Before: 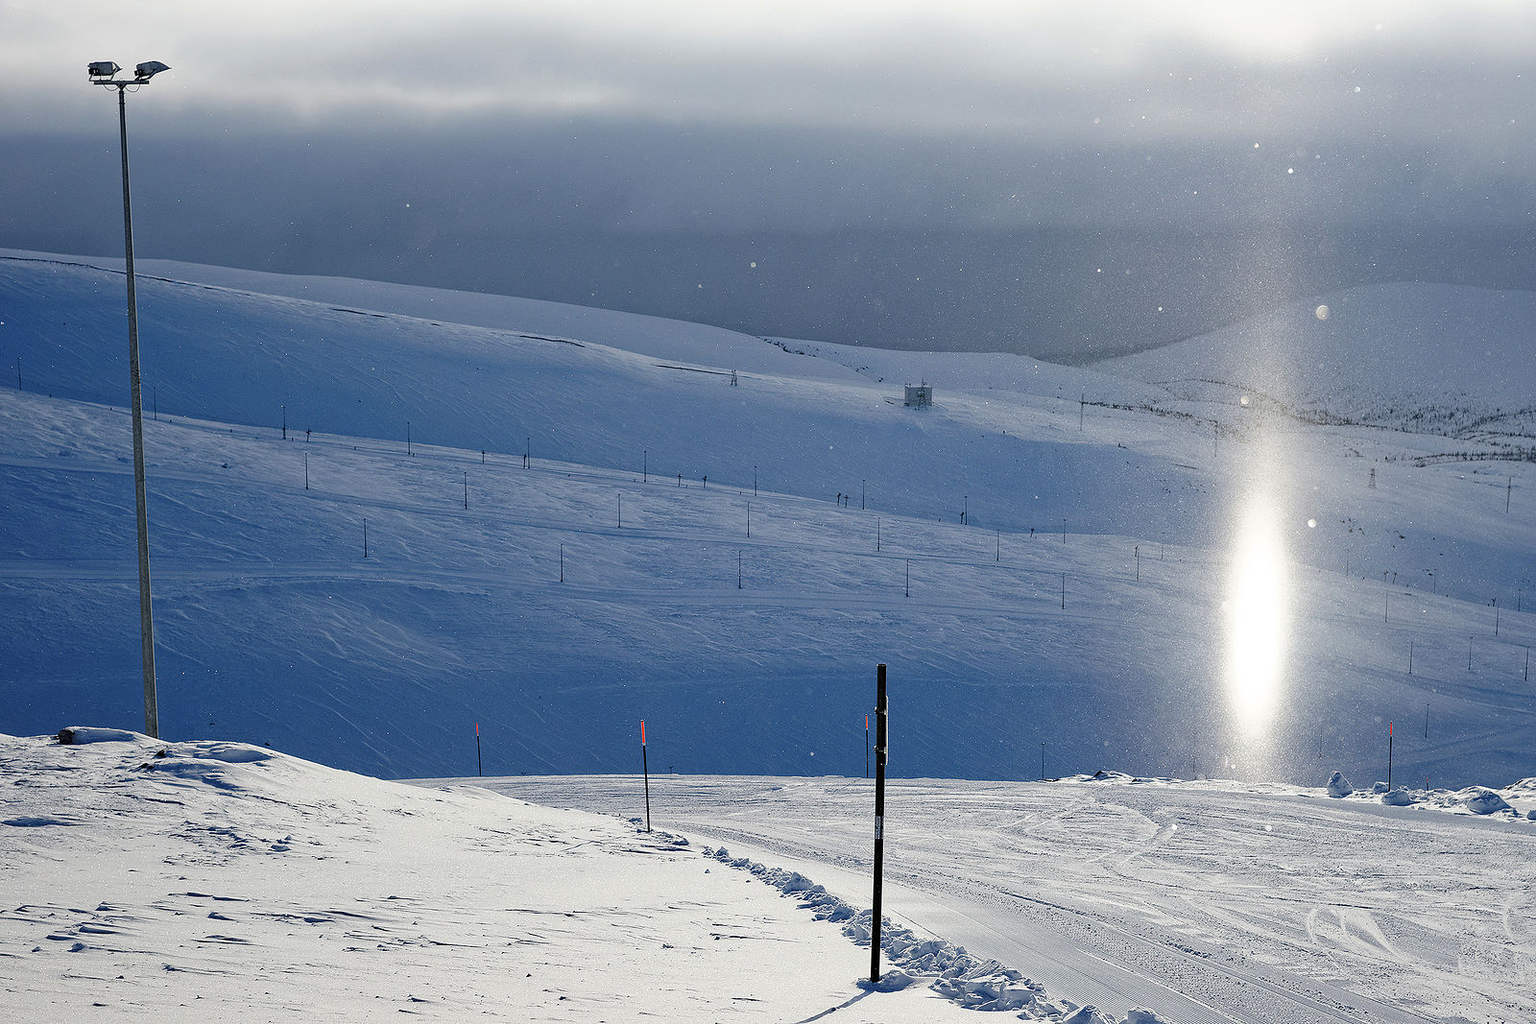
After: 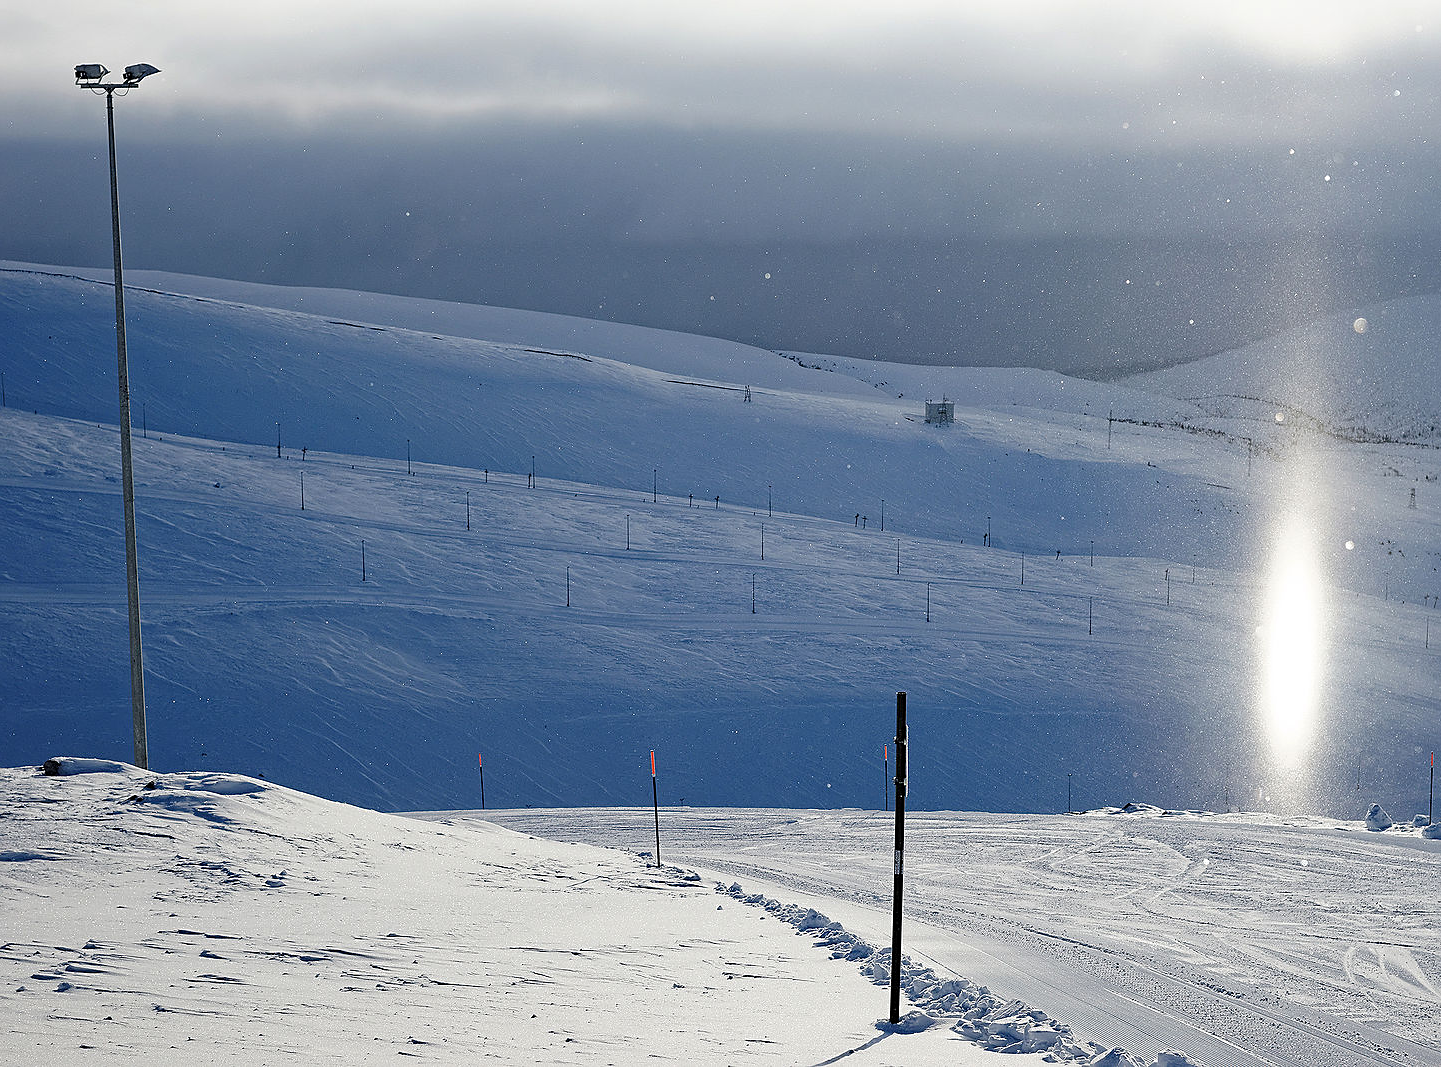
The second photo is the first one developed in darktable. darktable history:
sharpen: radius 1.864, amount 0.398, threshold 1.271
crop and rotate: left 1.088%, right 8.807%
